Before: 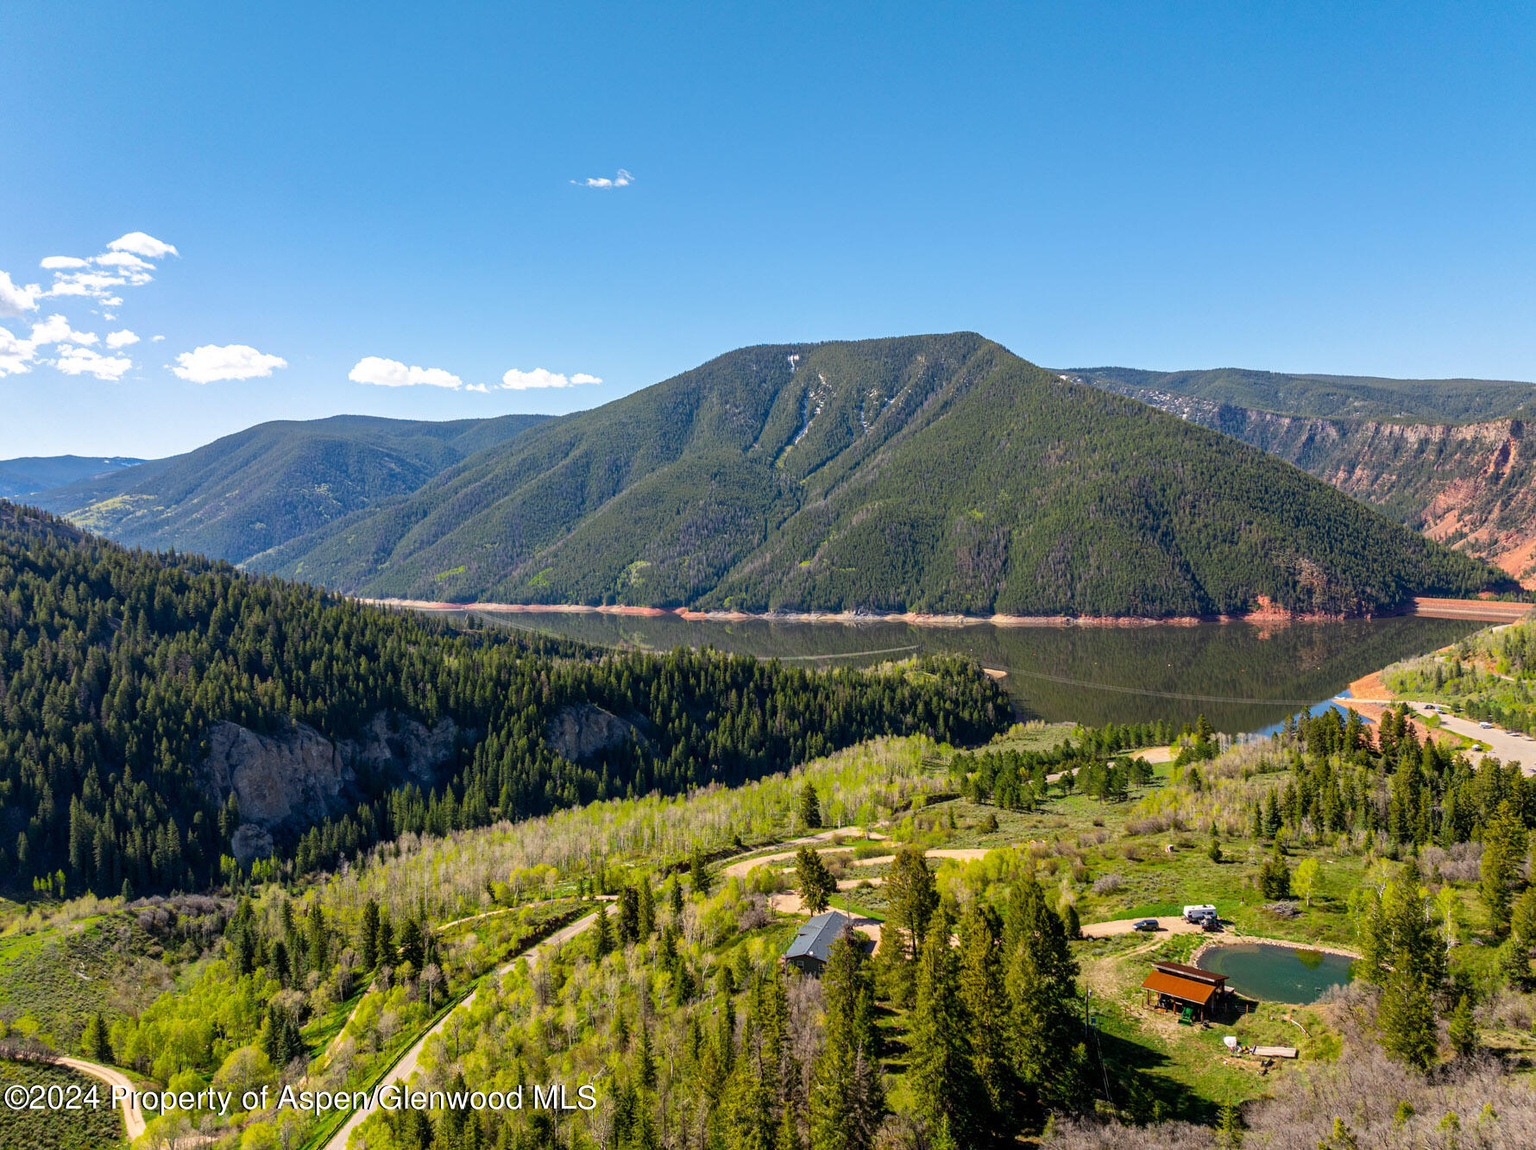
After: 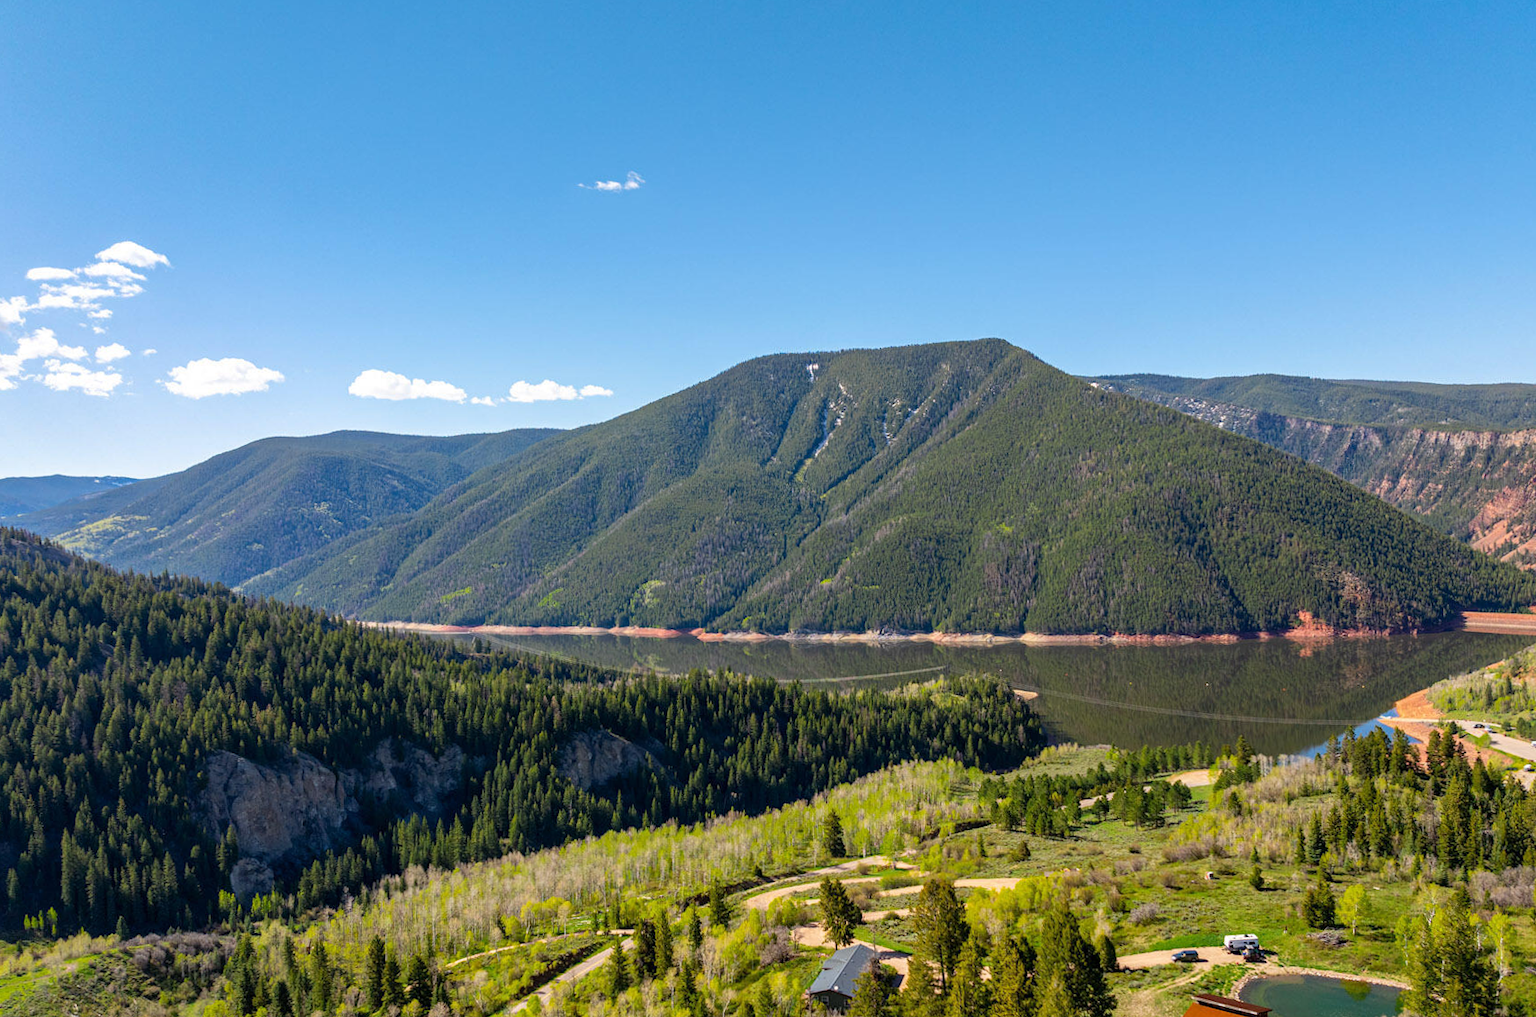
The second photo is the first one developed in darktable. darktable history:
crop and rotate: angle 0.468°, left 0.326%, right 2.771%, bottom 14.259%
